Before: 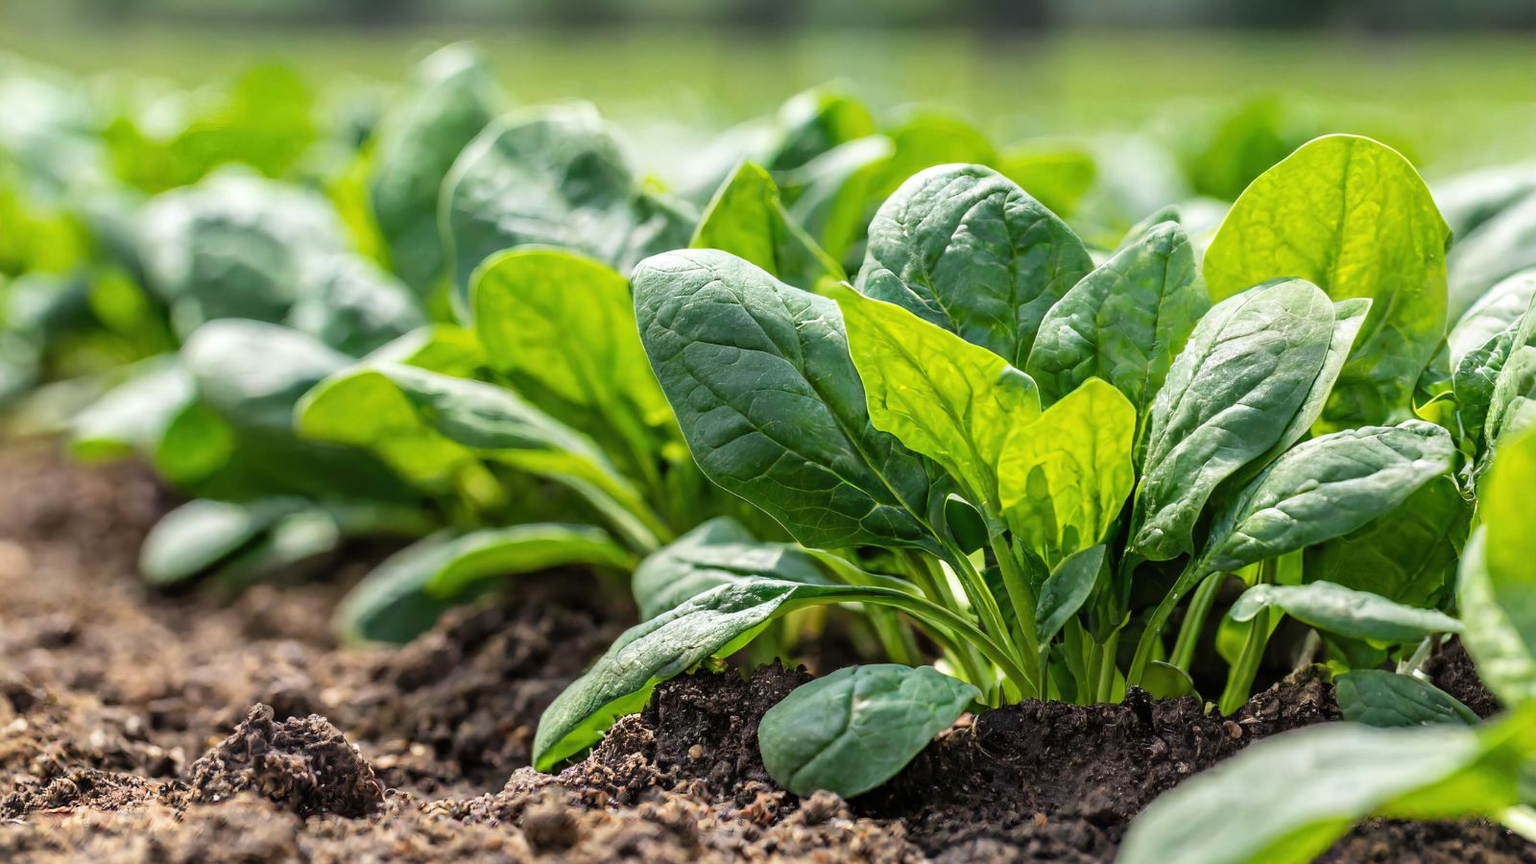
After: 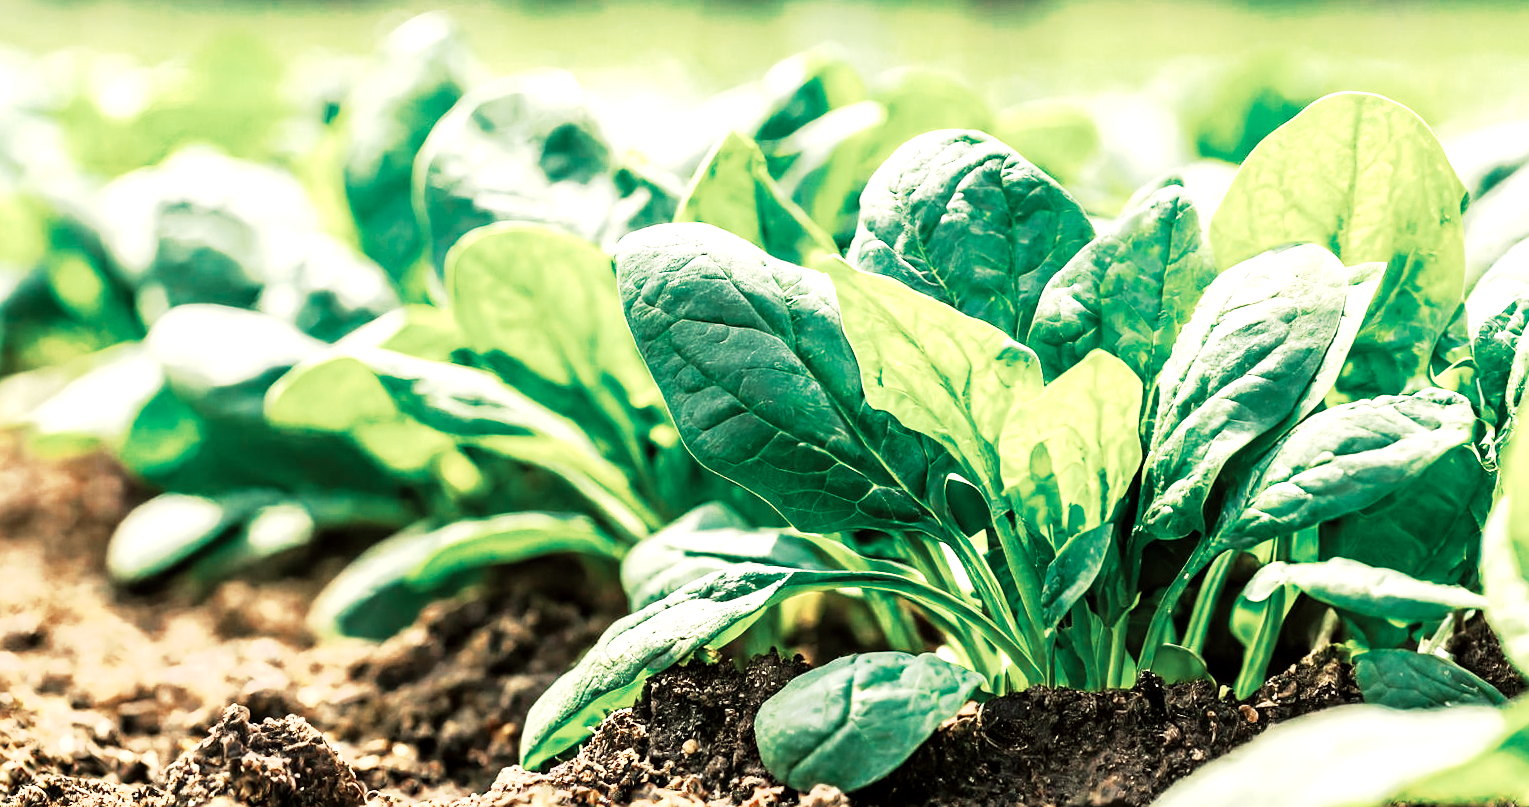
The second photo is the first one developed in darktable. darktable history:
crop: left 1.964%, top 3.251%, right 1.122%, bottom 4.933%
sharpen: radius 1.272, amount 0.305, threshold 0
rotate and perspective: rotation -1°, crop left 0.011, crop right 0.989, crop top 0.025, crop bottom 0.975
color balance: mode lift, gamma, gain (sRGB), lift [1.014, 0.966, 0.918, 0.87], gamma [0.86, 0.734, 0.918, 0.976], gain [1.063, 1.13, 1.063, 0.86]
base curve: curves: ch0 [(0, 0) (0.088, 0.125) (0.176, 0.251) (0.354, 0.501) (0.613, 0.749) (1, 0.877)], preserve colors none
tone equalizer: on, module defaults
color zones: curves: ch0 [(0, 0.5) (0.125, 0.4) (0.25, 0.5) (0.375, 0.4) (0.5, 0.4) (0.625, 0.35) (0.75, 0.35) (0.875, 0.5)]; ch1 [(0, 0.35) (0.125, 0.45) (0.25, 0.35) (0.375, 0.35) (0.5, 0.35) (0.625, 0.35) (0.75, 0.45) (0.875, 0.35)]; ch2 [(0, 0.6) (0.125, 0.5) (0.25, 0.5) (0.375, 0.6) (0.5, 0.6) (0.625, 0.5) (0.75, 0.5) (0.875, 0.5)]
exposure: black level correction 0, exposure 1.2 EV, compensate exposure bias true, compensate highlight preservation false
